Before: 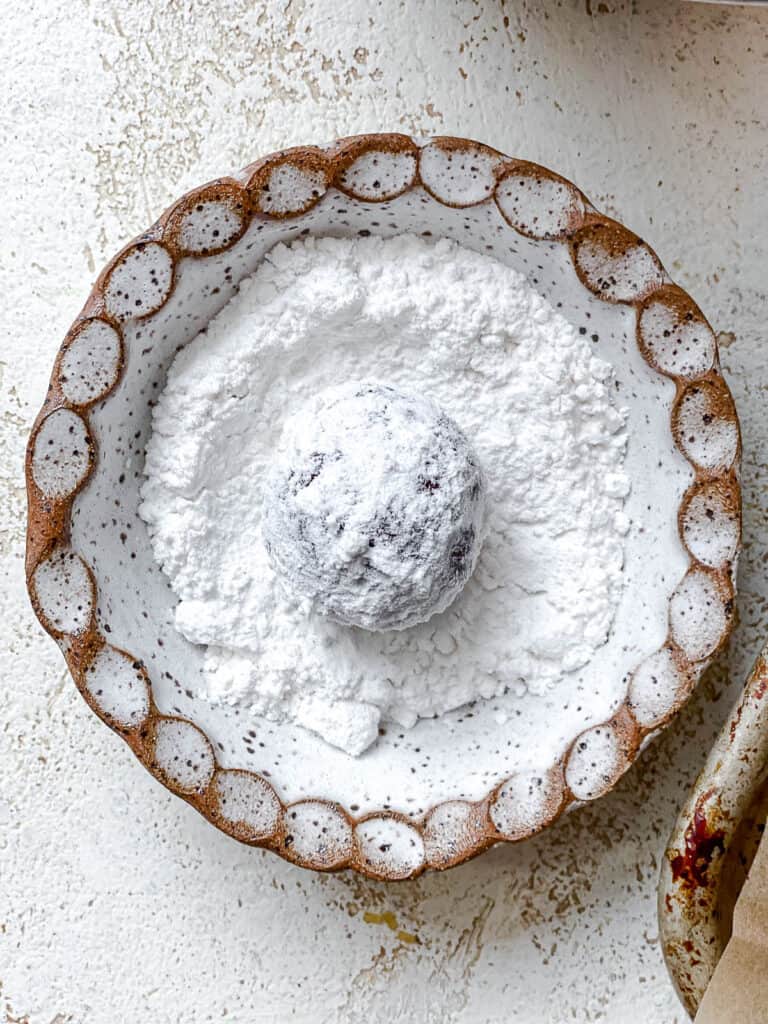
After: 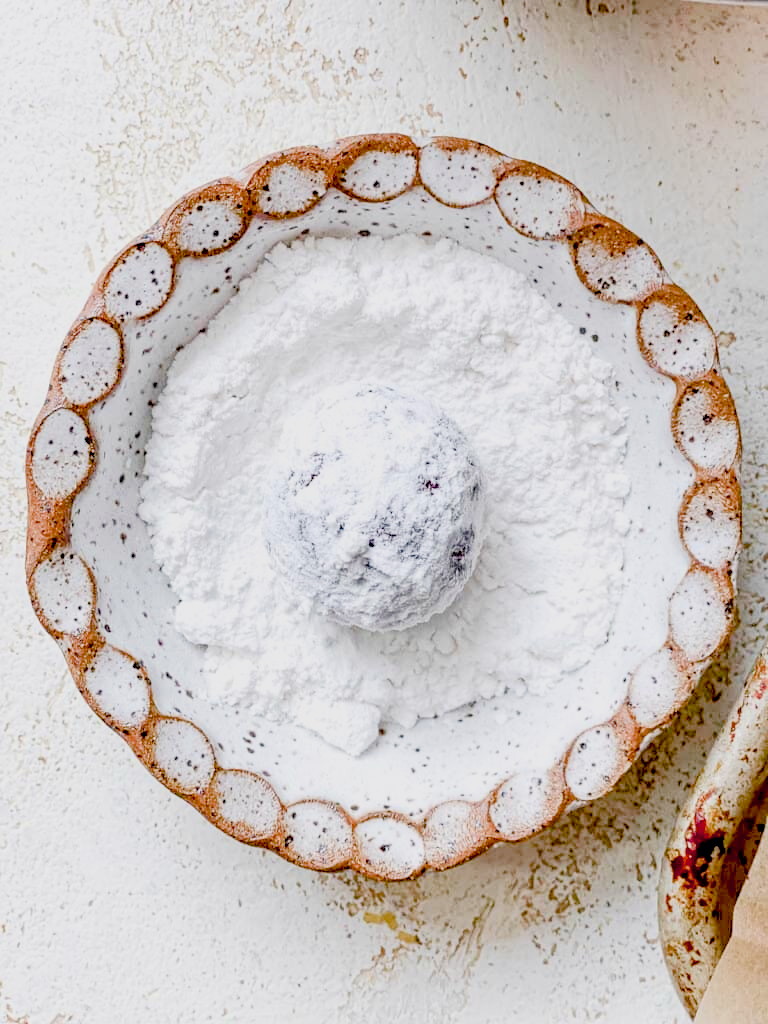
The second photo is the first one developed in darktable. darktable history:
filmic rgb: black relative exposure -7.65 EV, white relative exposure 4.56 EV, hardness 3.61, color science v6 (2022)
exposure: black level correction 0.009, exposure 1.425 EV, compensate highlight preservation false
color balance rgb: shadows lift › chroma 1%, shadows lift › hue 113°, highlights gain › chroma 0.2%, highlights gain › hue 333°, perceptual saturation grading › global saturation 20%, perceptual saturation grading › highlights -50%, perceptual saturation grading › shadows 25%, contrast -20%
